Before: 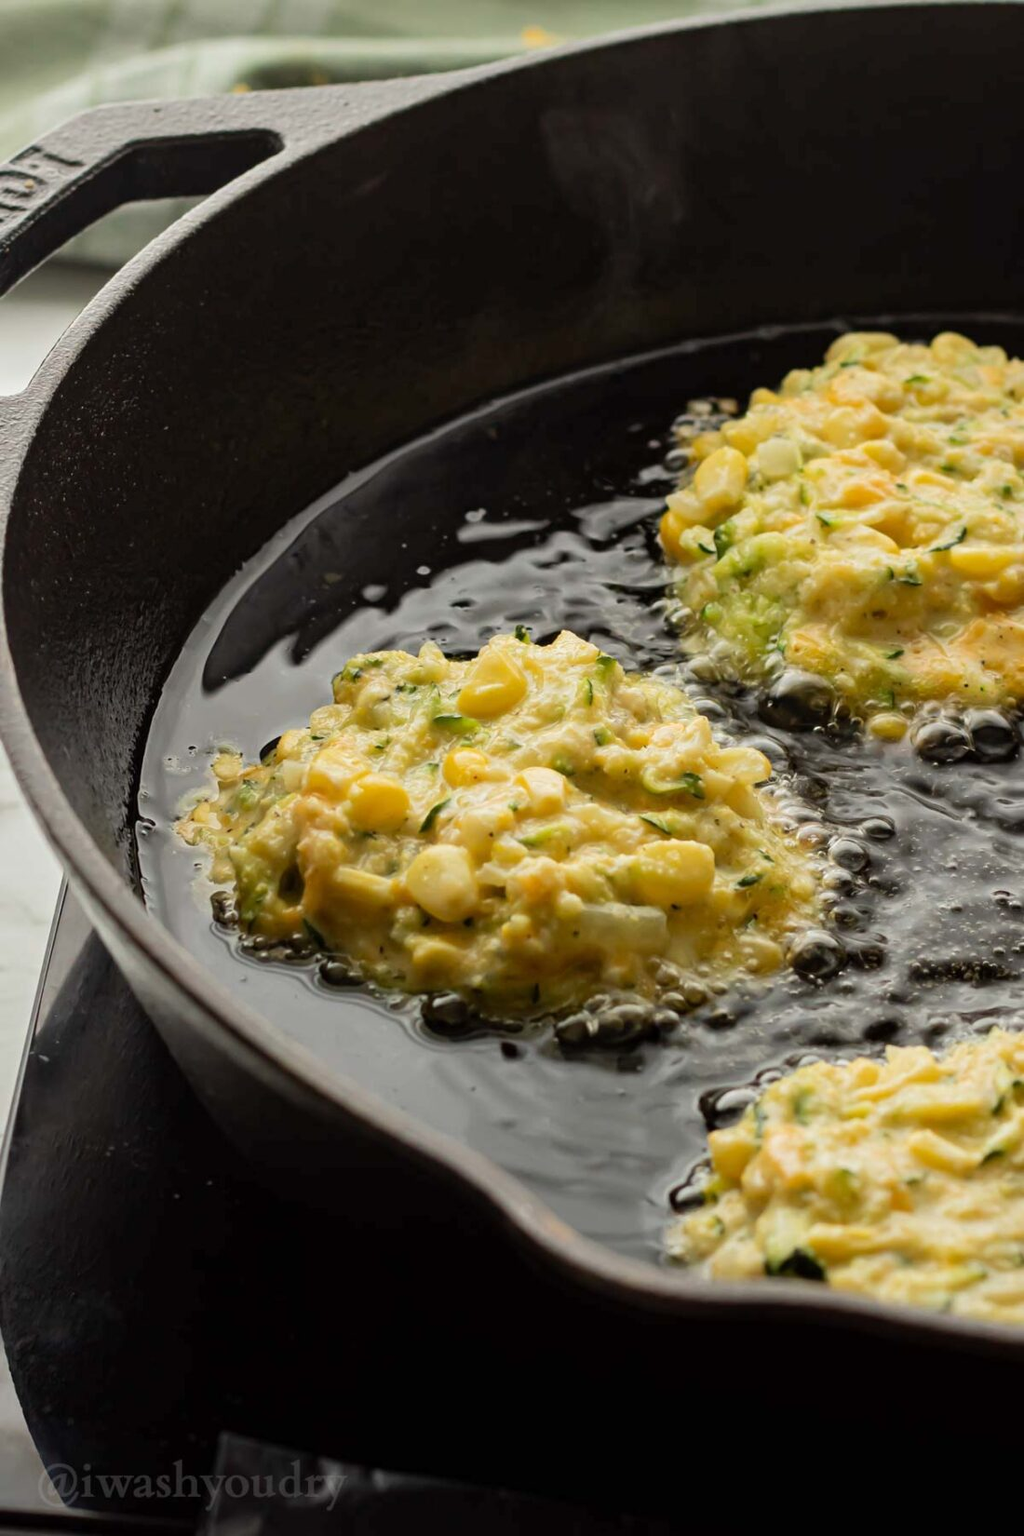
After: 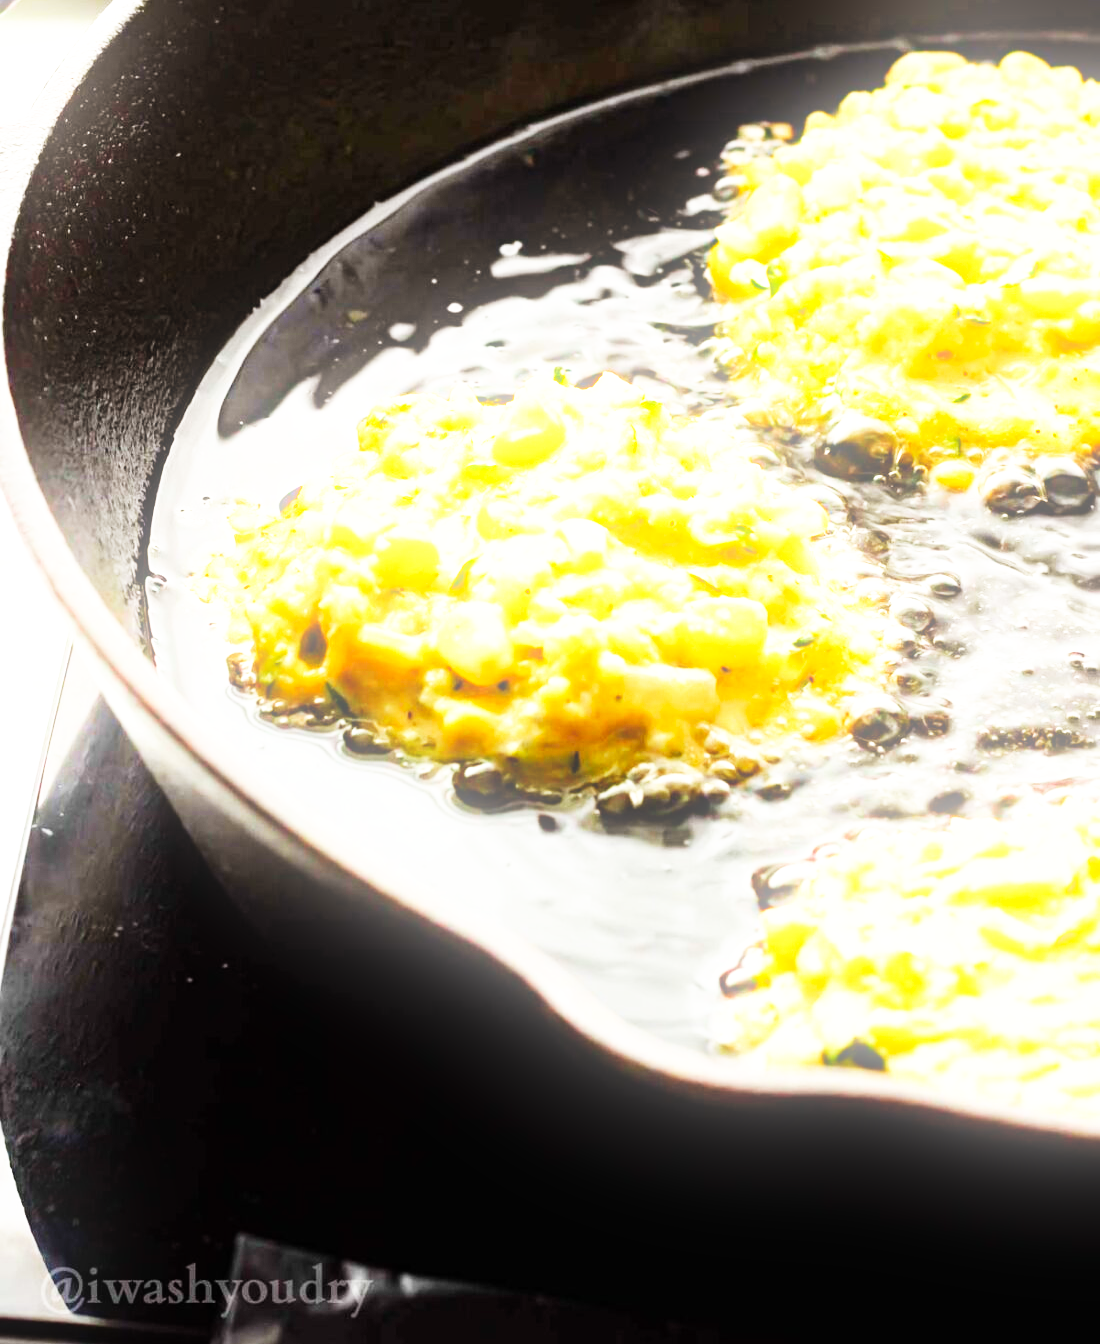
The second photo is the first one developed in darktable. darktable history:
base curve: curves: ch0 [(0, 0) (0.007, 0.004) (0.027, 0.03) (0.046, 0.07) (0.207, 0.54) (0.442, 0.872) (0.673, 0.972) (1, 1)], preserve colors none
bloom: size 13.65%, threshold 98.39%, strength 4.82%
crop and rotate: top 18.507%
exposure: exposure 1.2 EV, compensate highlight preservation false
